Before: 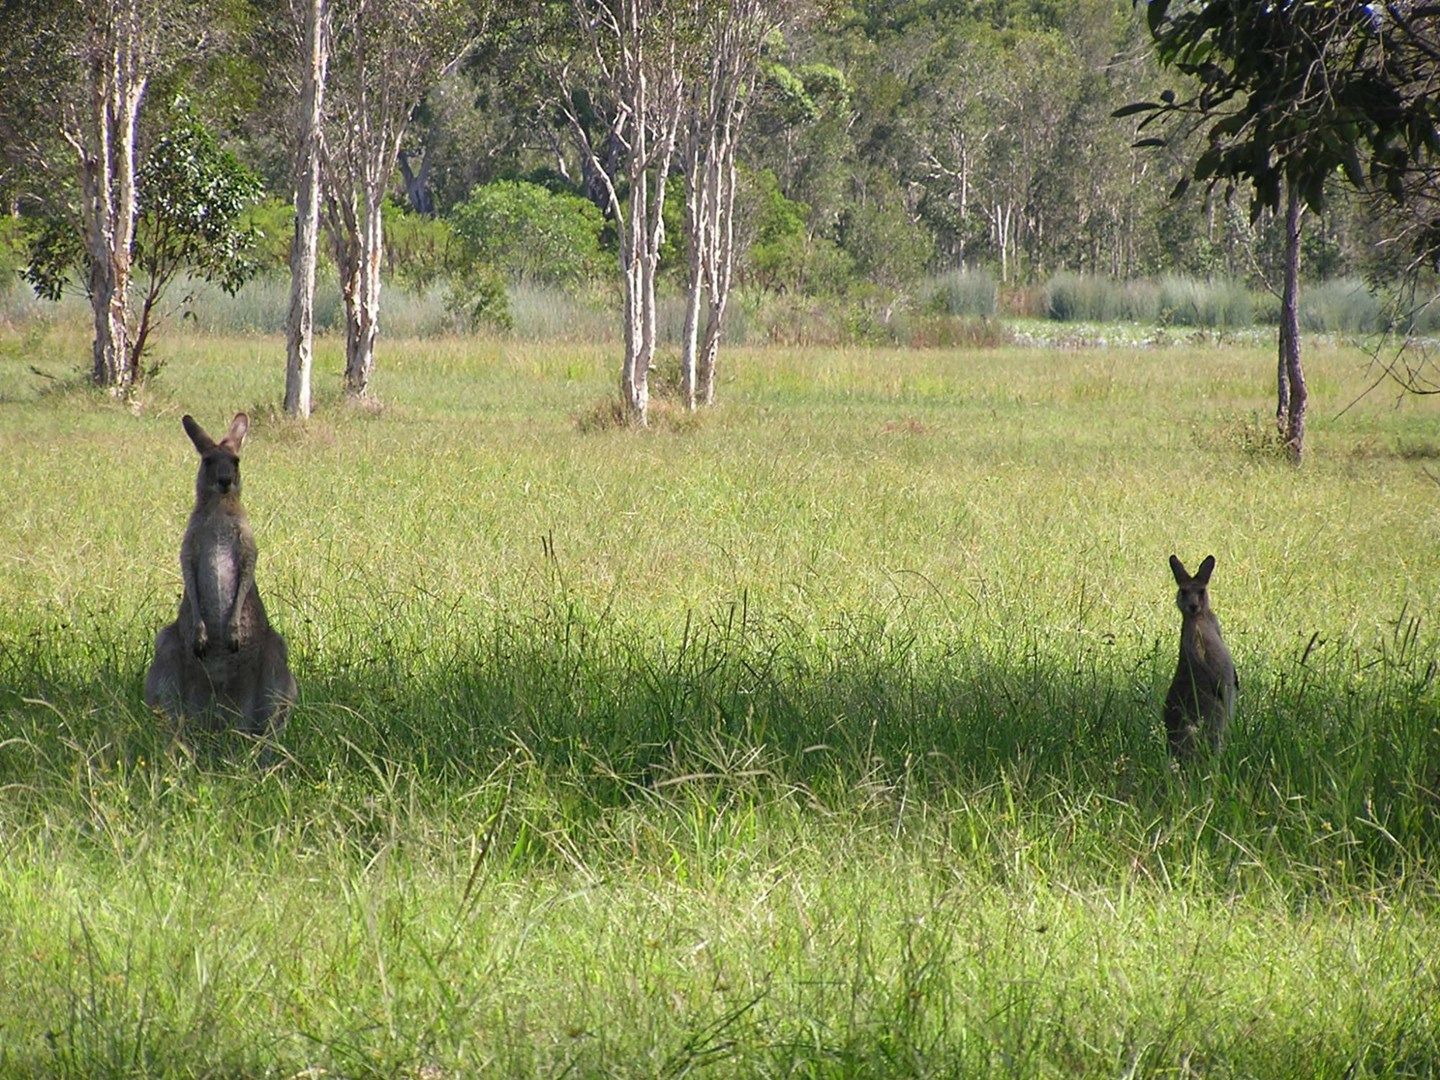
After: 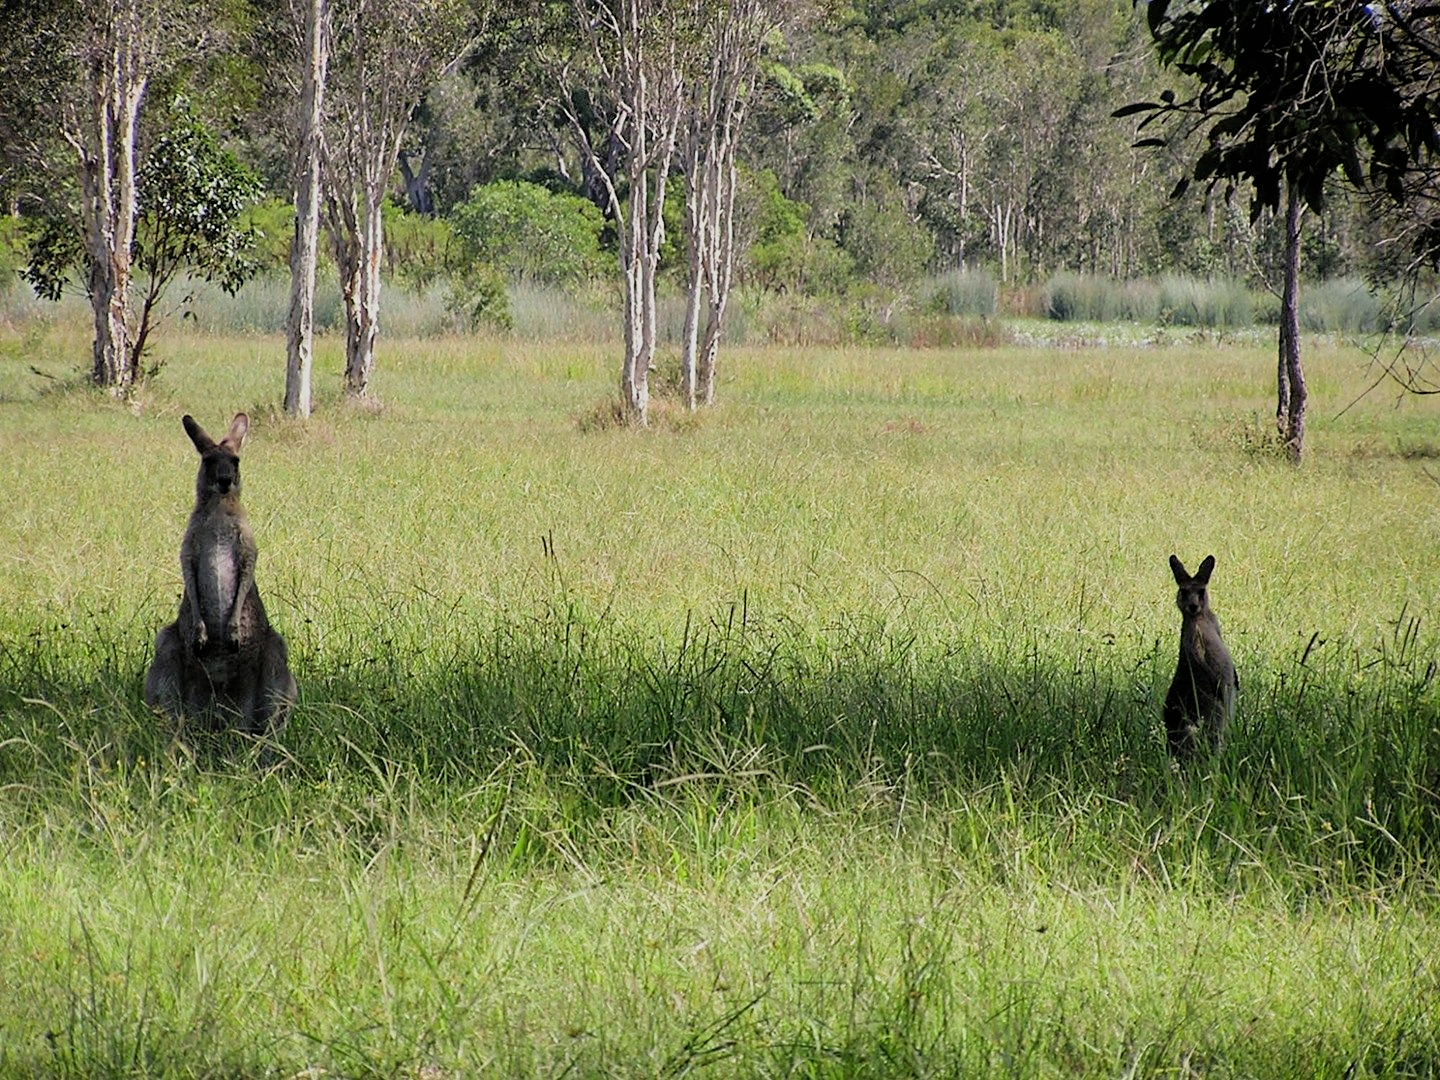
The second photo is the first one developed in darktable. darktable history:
sharpen: amount 0.2
filmic rgb: black relative exposure -5 EV, hardness 2.88, contrast 1.1
